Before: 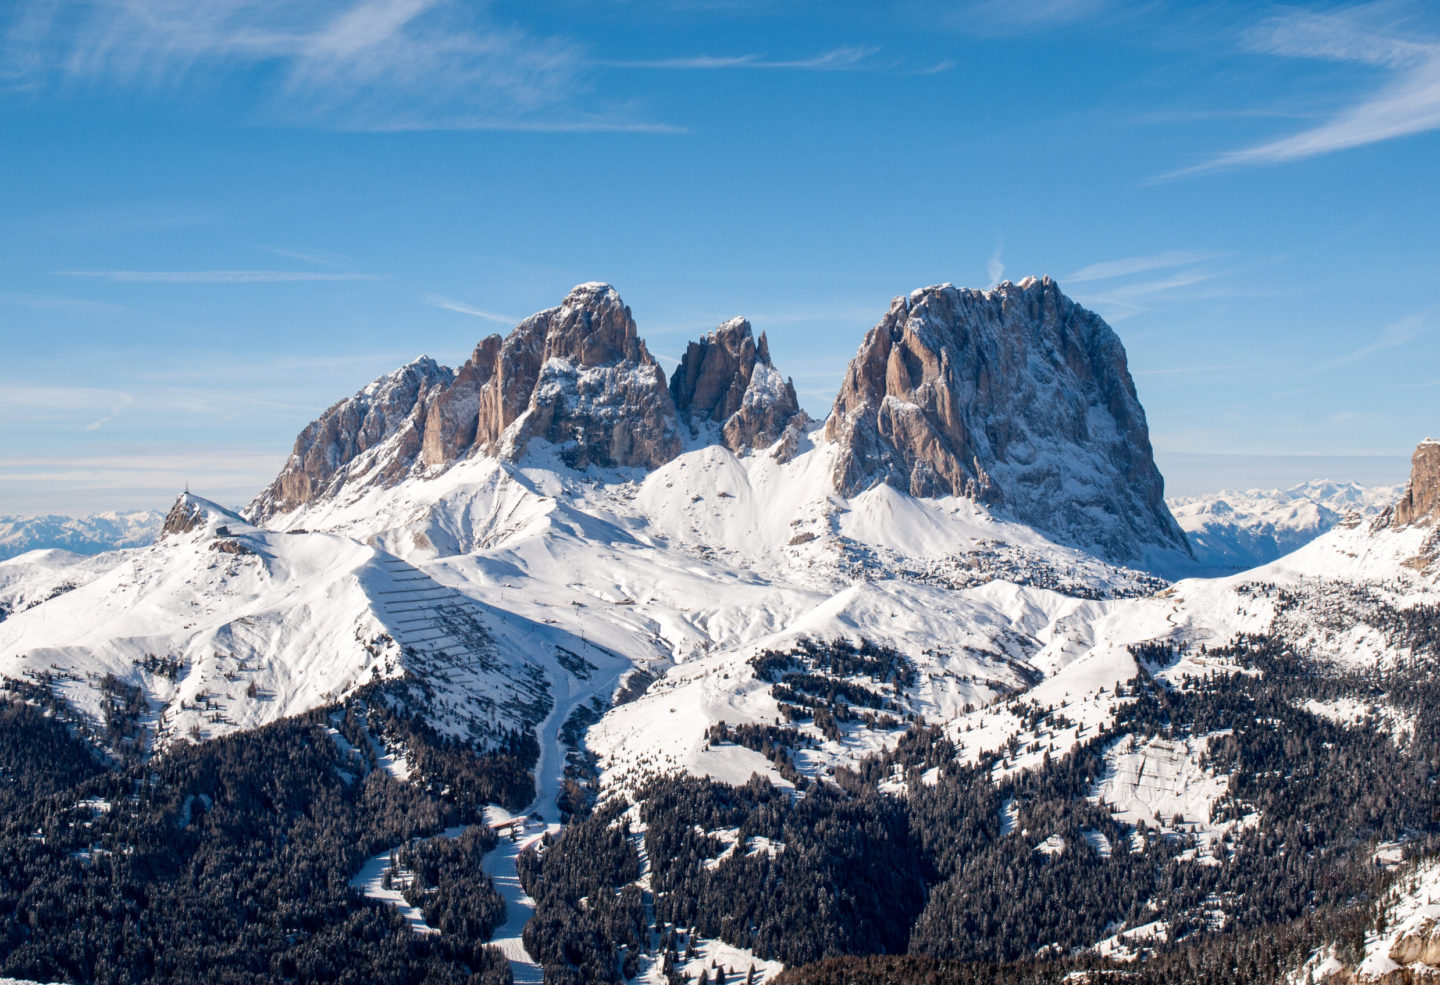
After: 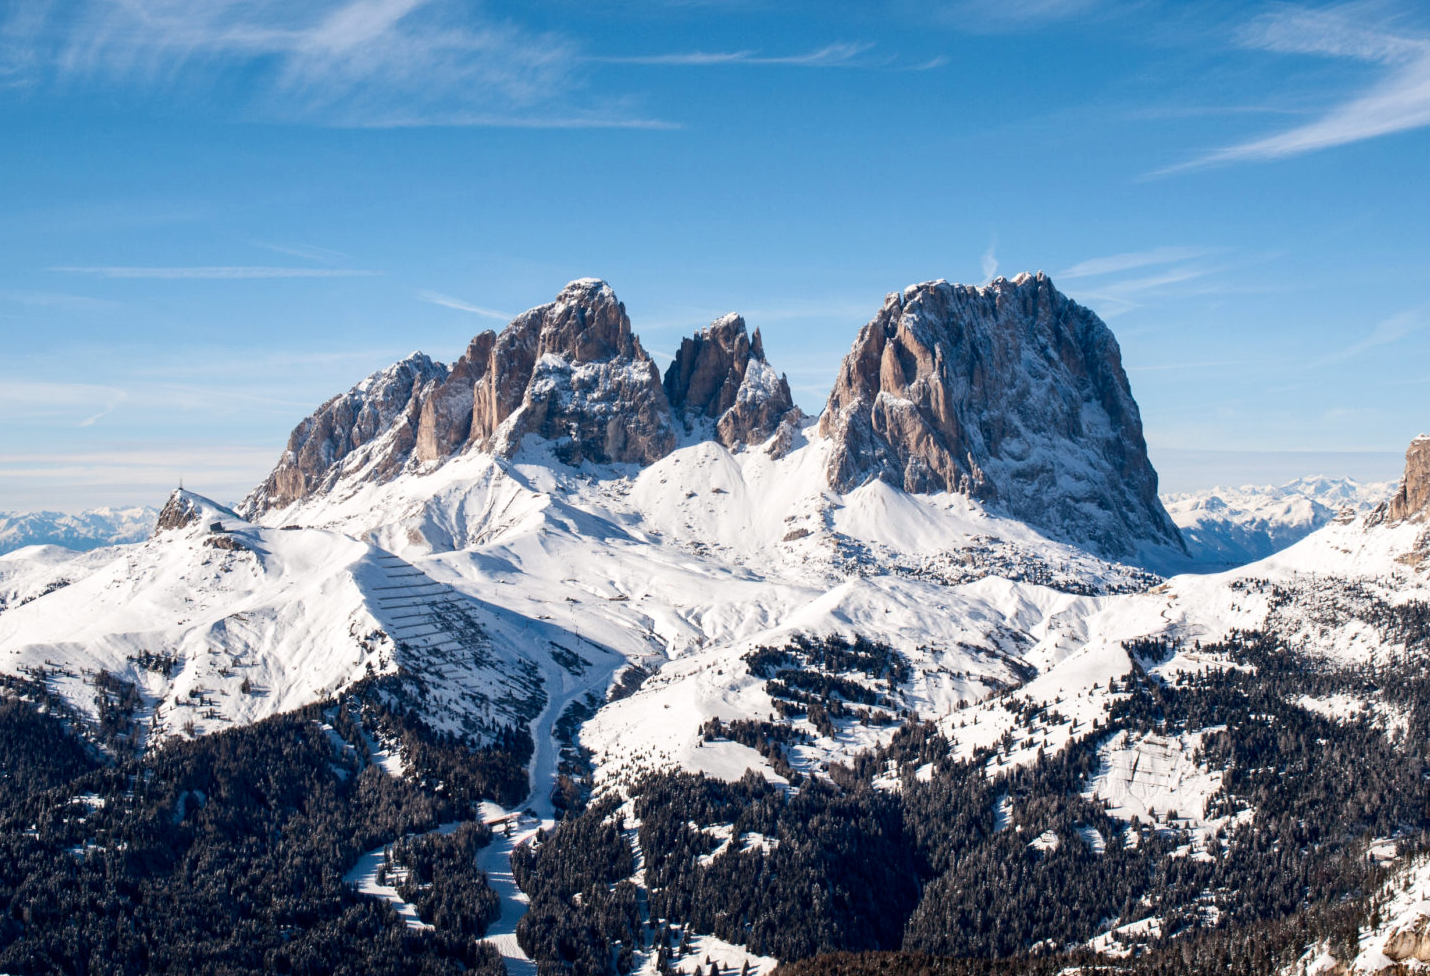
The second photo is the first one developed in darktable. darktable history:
crop: left 0.434%, top 0.485%, right 0.244%, bottom 0.386%
contrast brightness saturation: contrast 0.14
